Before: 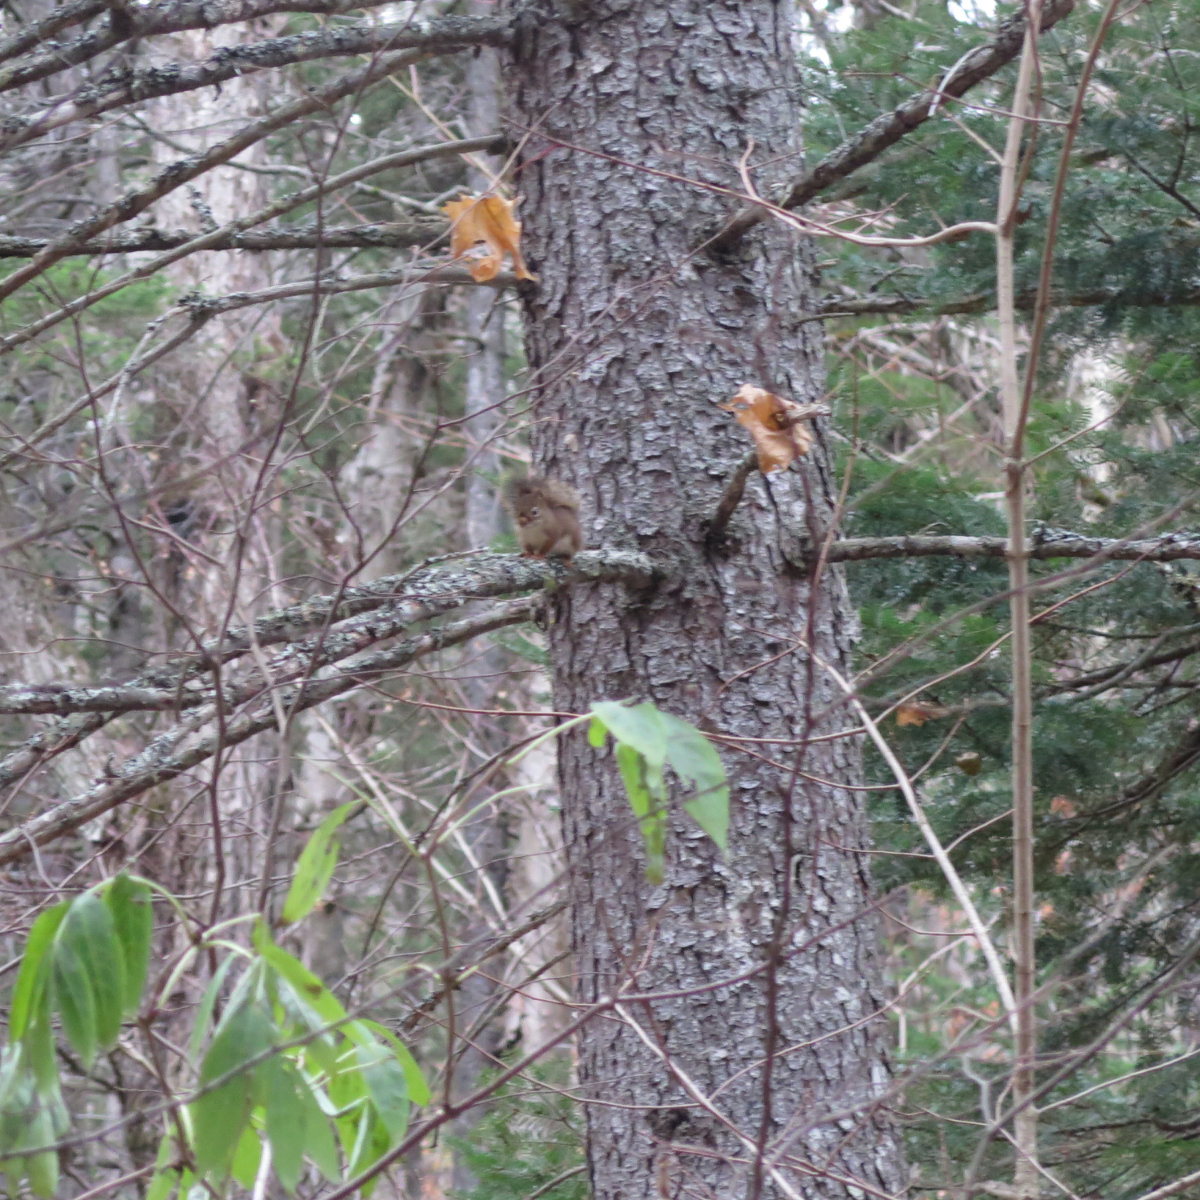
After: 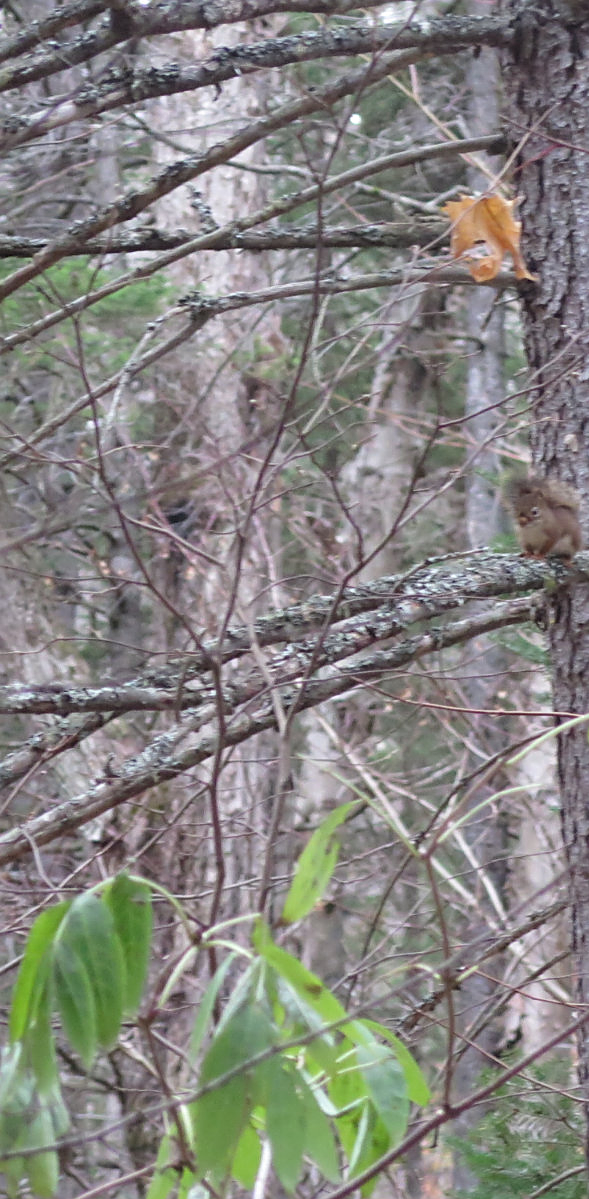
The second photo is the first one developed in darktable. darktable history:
sharpen: on, module defaults
crop and rotate: left 0%, top 0%, right 50.845%
